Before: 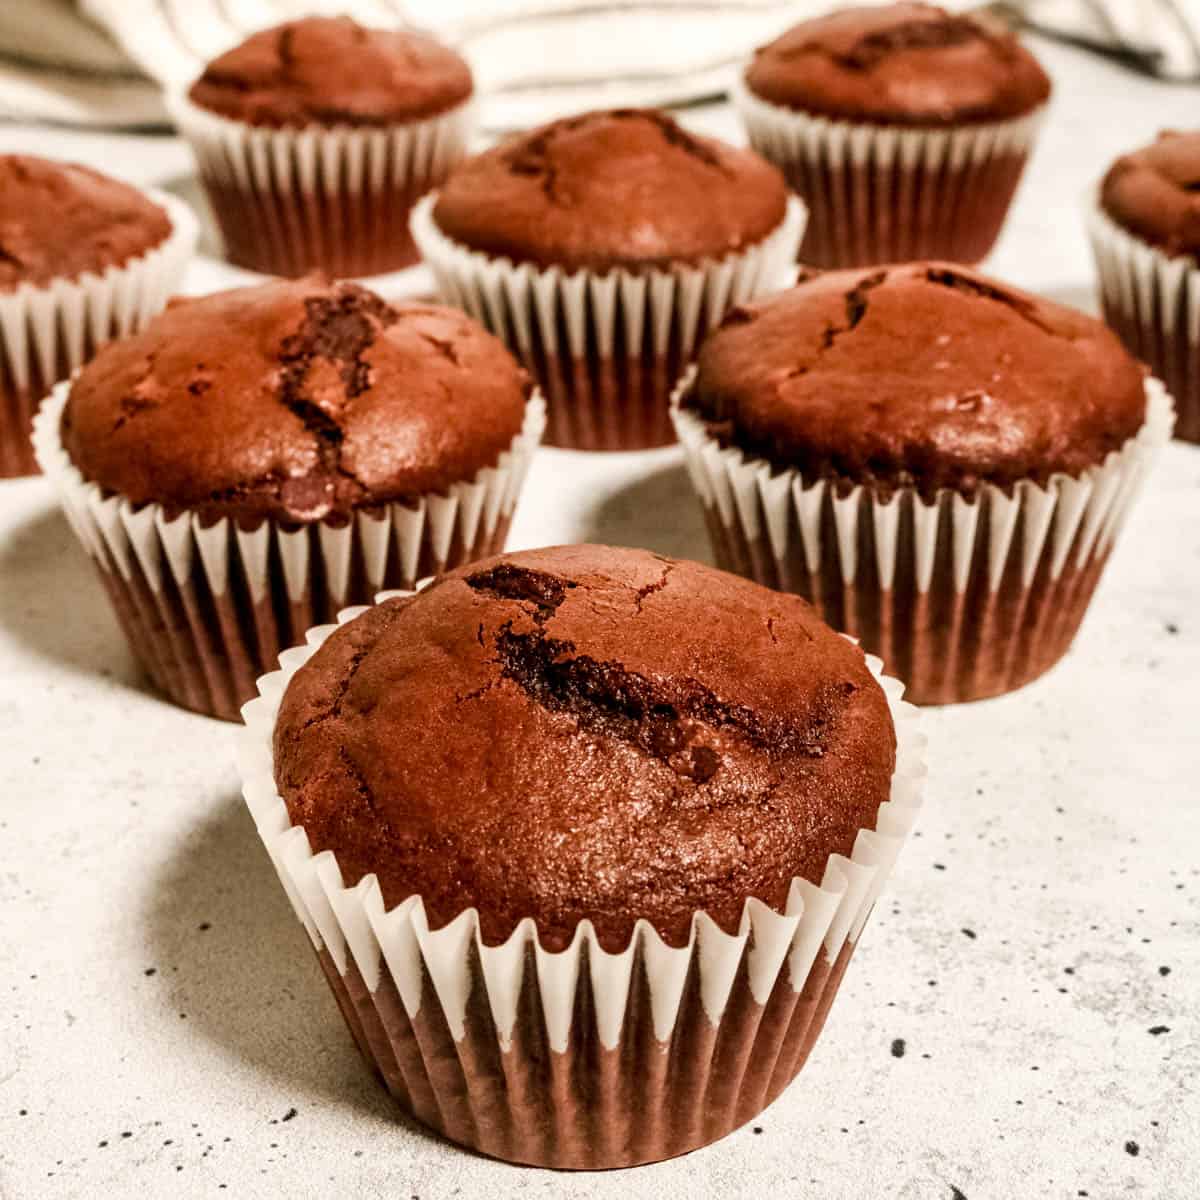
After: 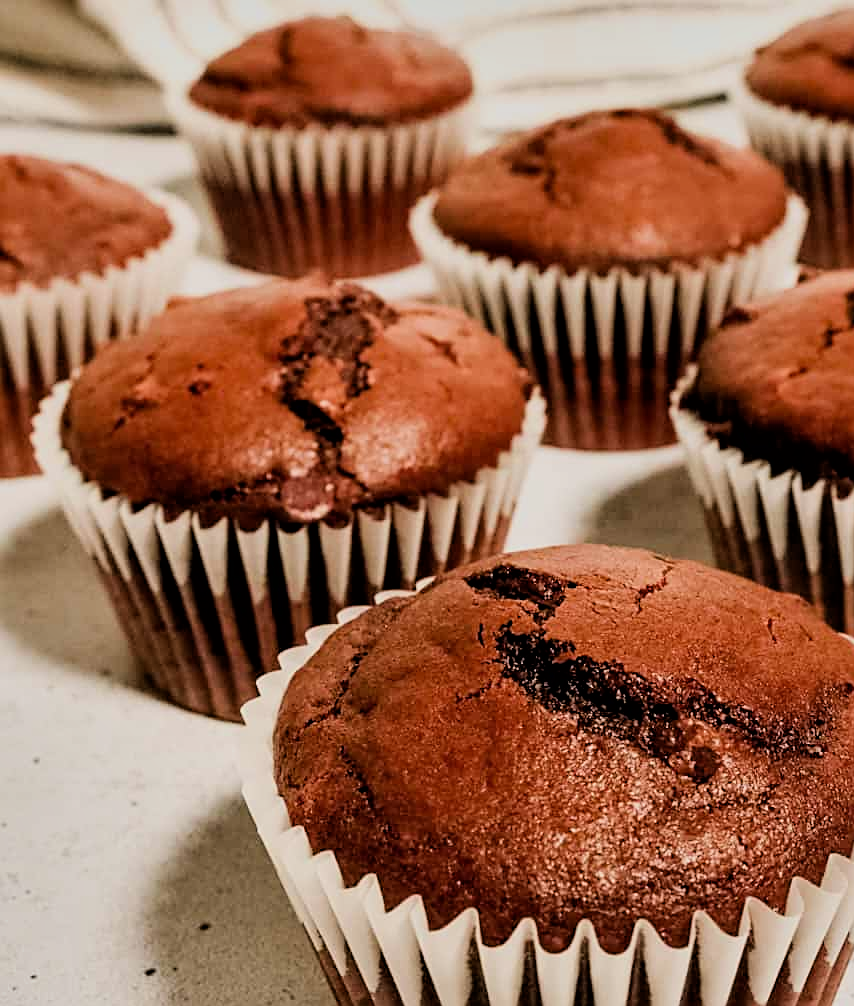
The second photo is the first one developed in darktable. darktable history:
filmic rgb: black relative exposure -5.11 EV, white relative exposure 3.97 EV, hardness 2.88, contrast 1.1, color science v6 (2022)
sharpen: on, module defaults
crop: right 28.77%, bottom 16.113%
shadows and highlights: shadows 6.13, soften with gaussian
